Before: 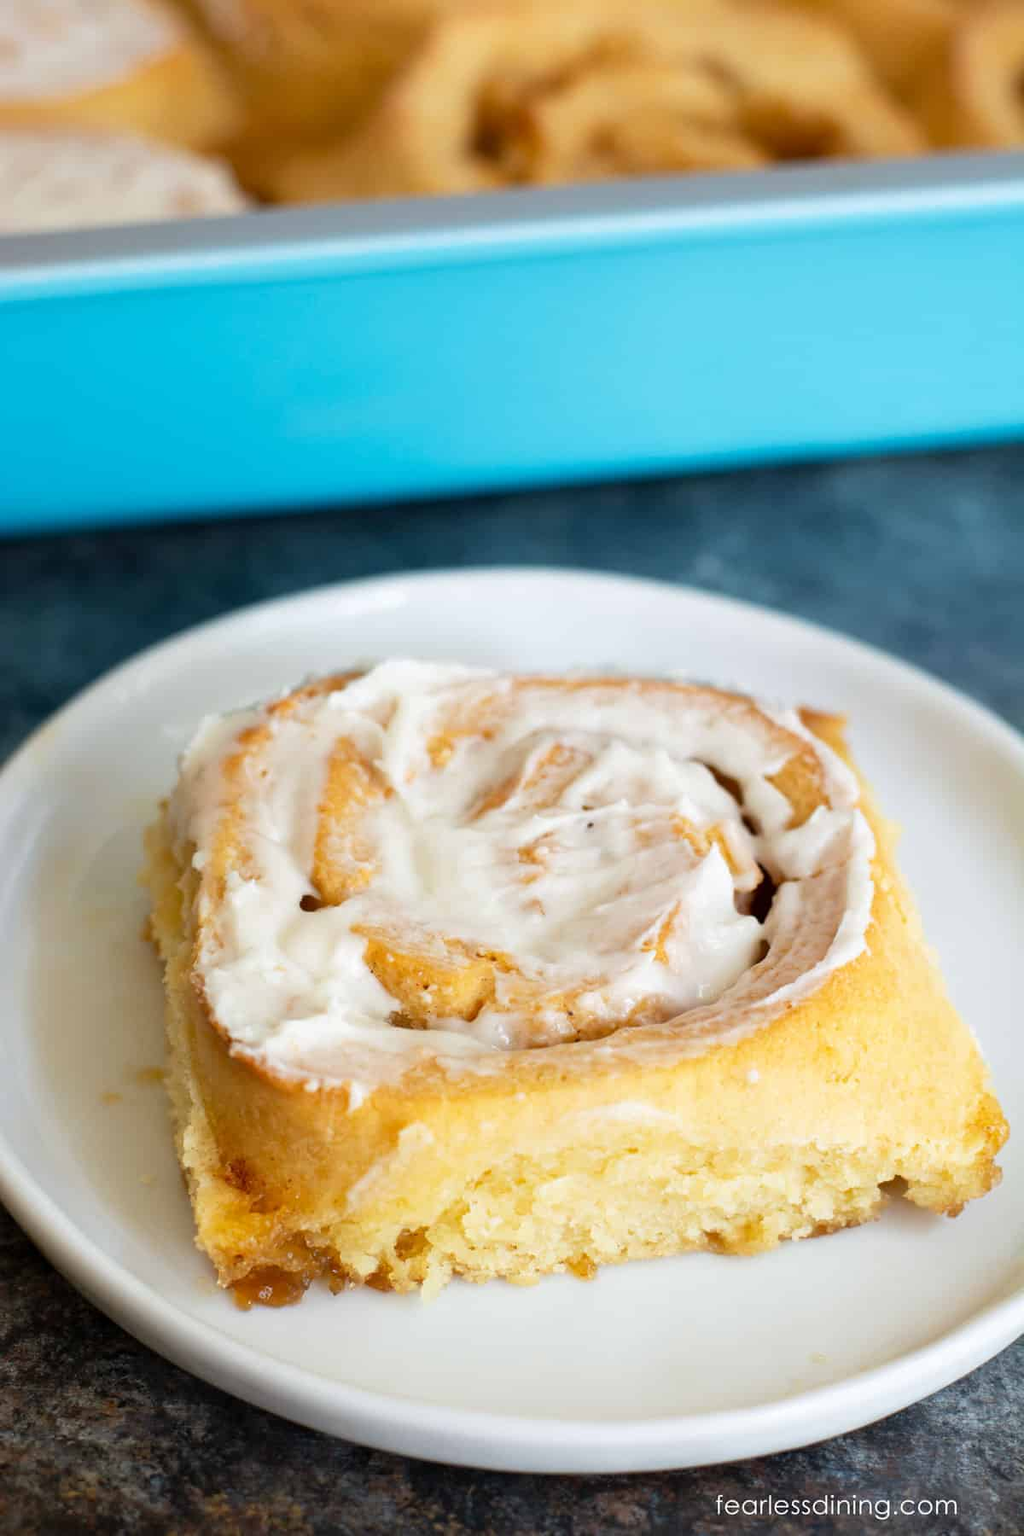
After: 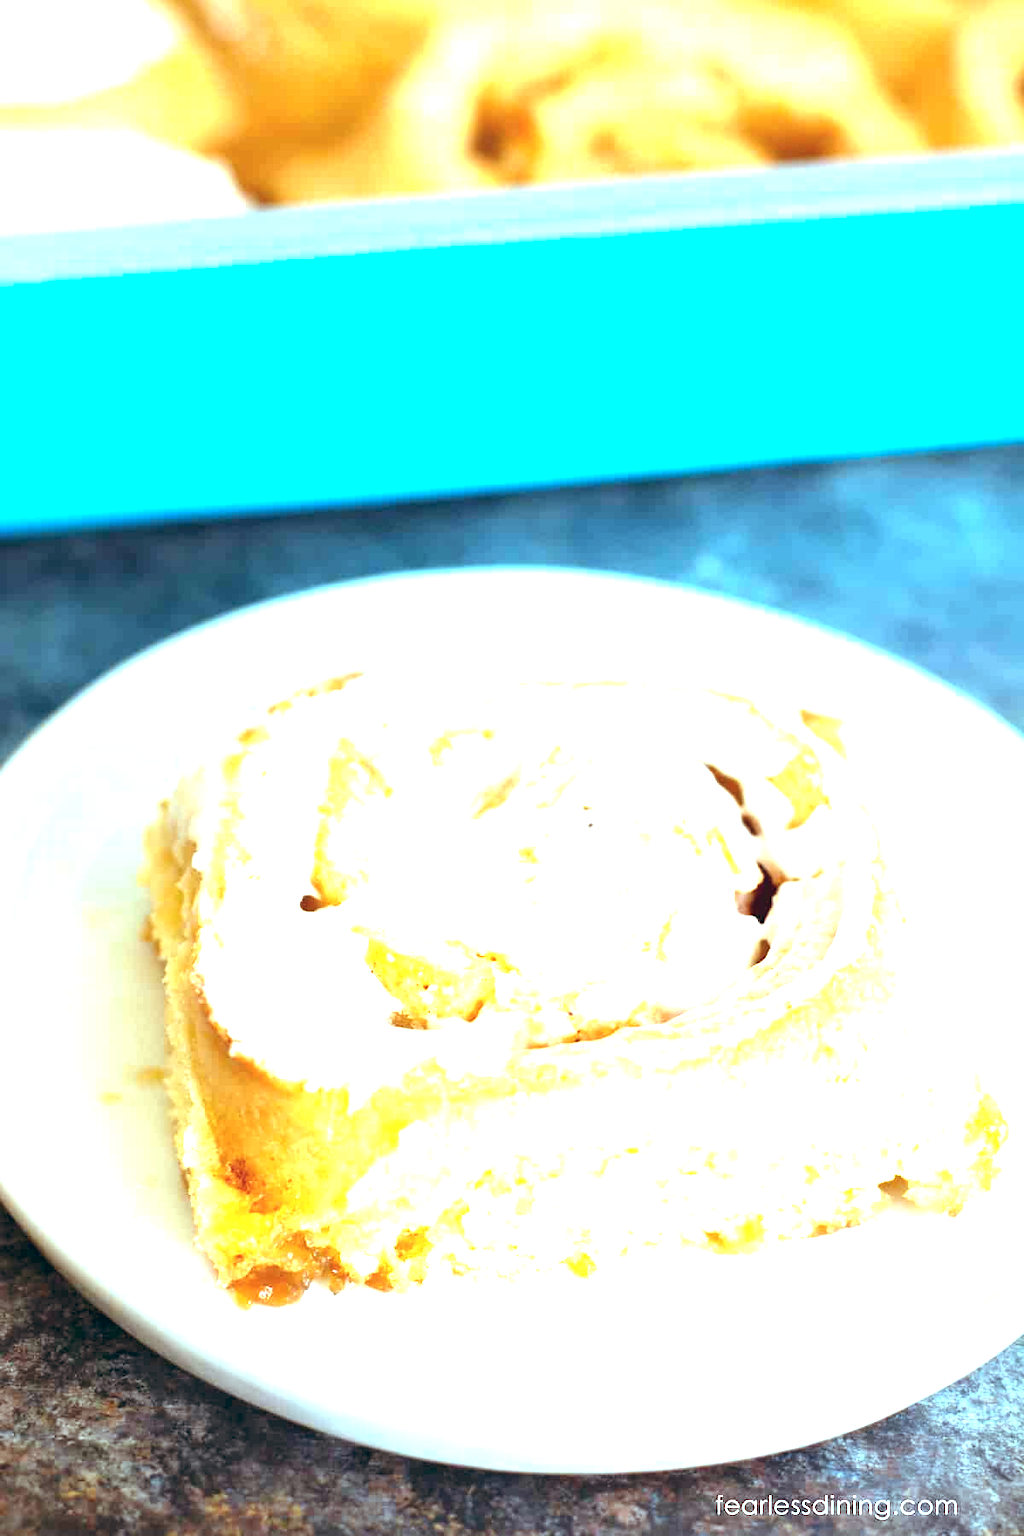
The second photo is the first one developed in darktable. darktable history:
color balance: lift [1.003, 0.993, 1.001, 1.007], gamma [1.018, 1.072, 0.959, 0.928], gain [0.974, 0.873, 1.031, 1.127]
tone equalizer: on, module defaults
exposure: exposure 2 EV, compensate highlight preservation false
